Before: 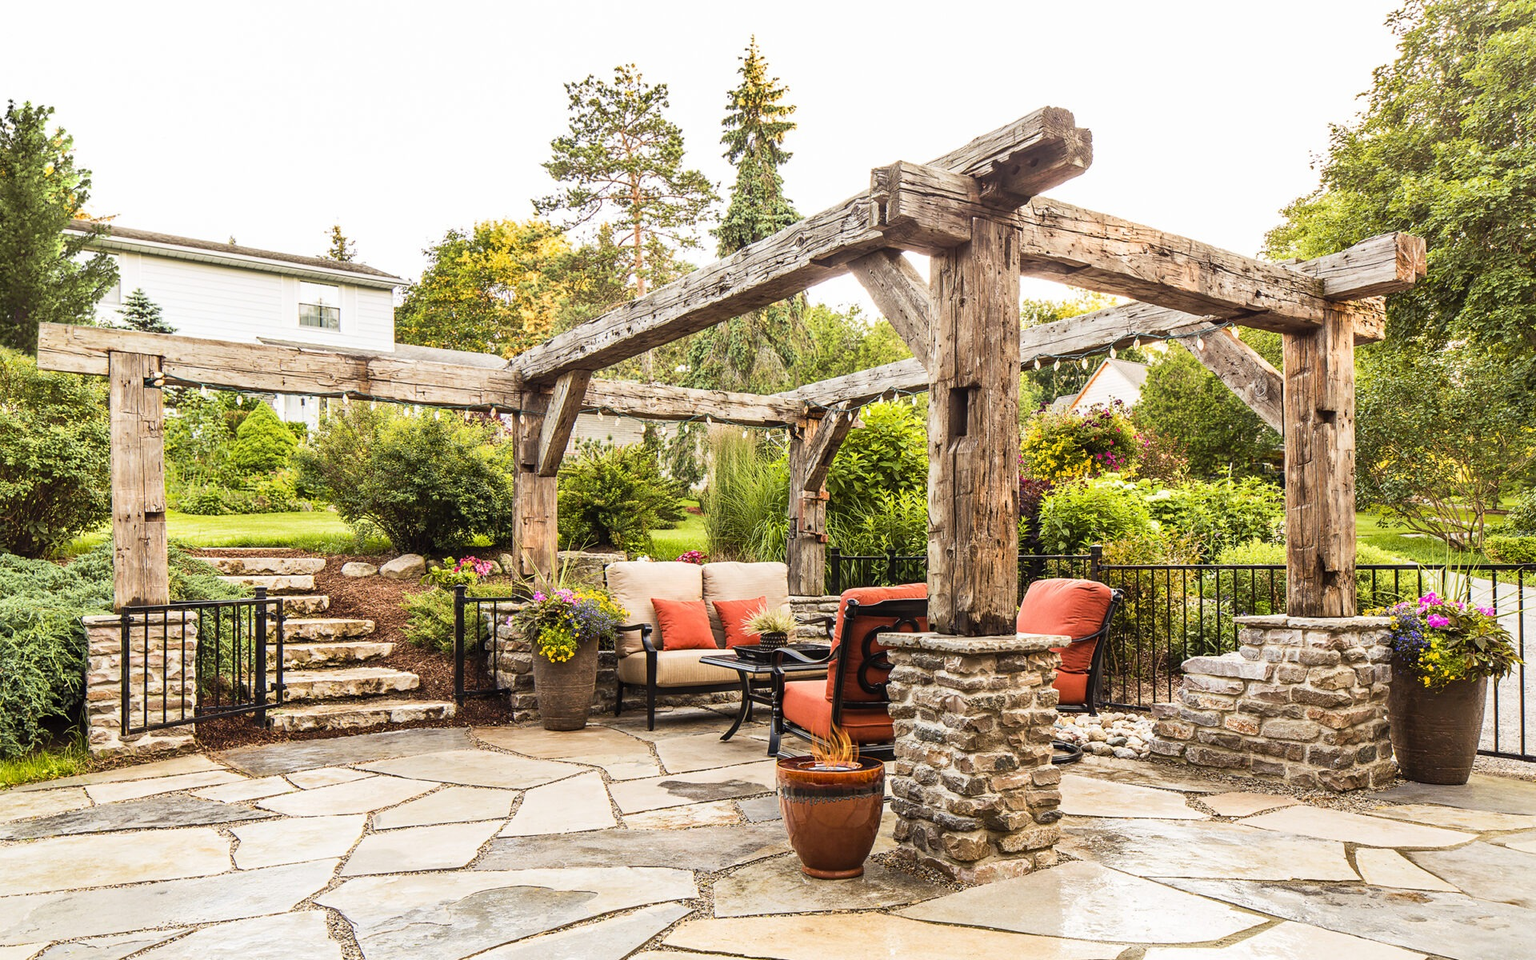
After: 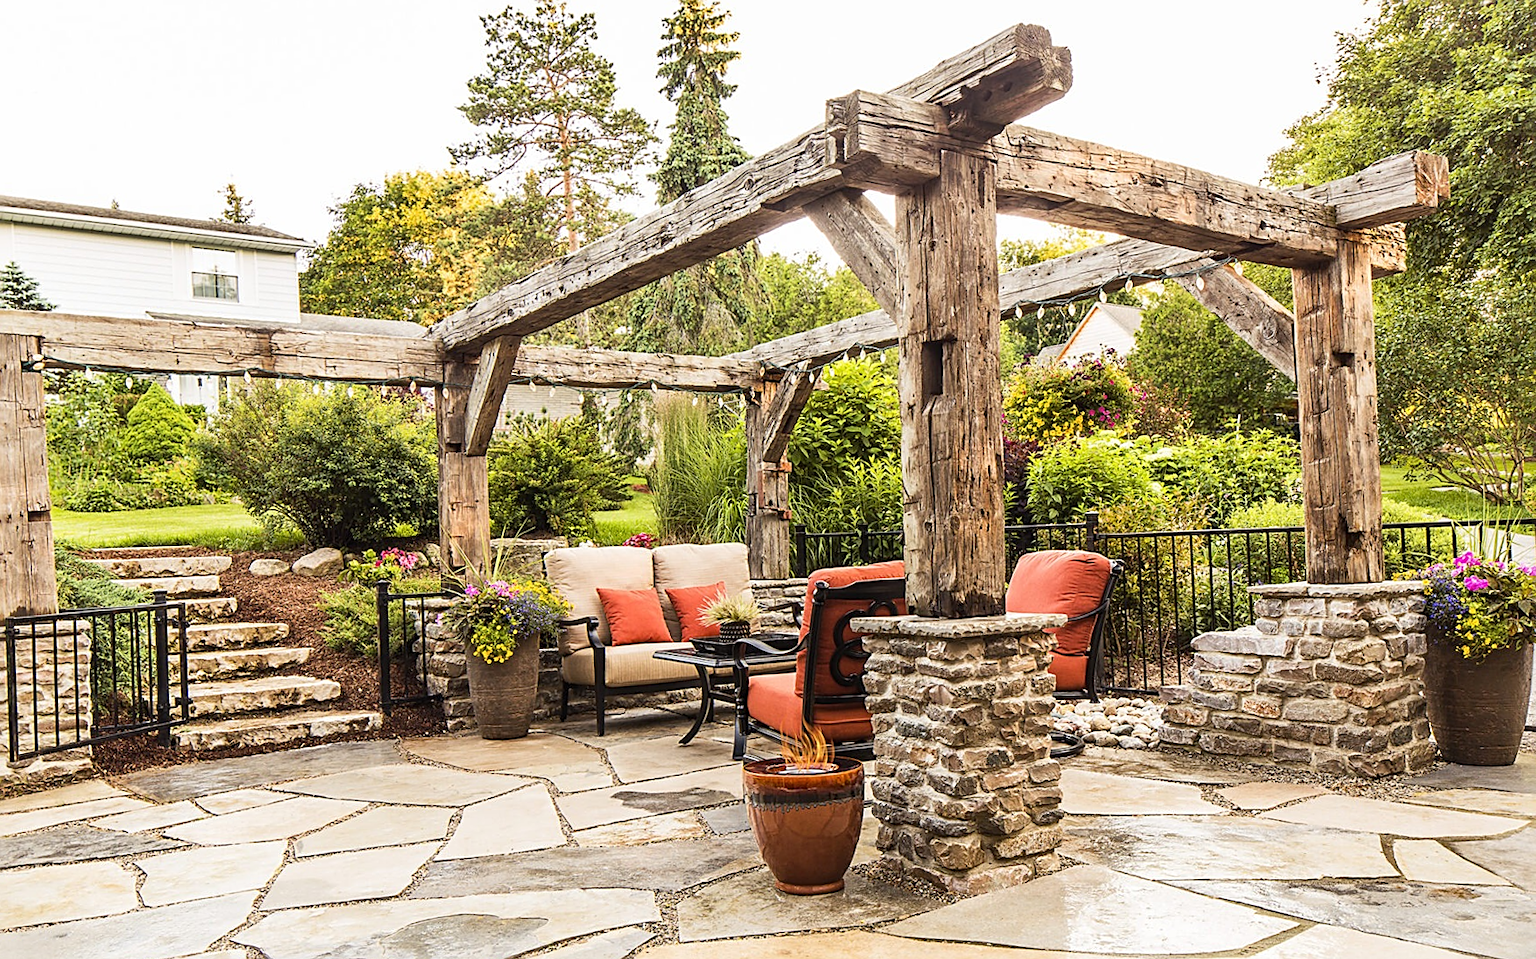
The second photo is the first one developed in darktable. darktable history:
crop and rotate: angle 1.96°, left 5.673%, top 5.673%
sharpen: on, module defaults
